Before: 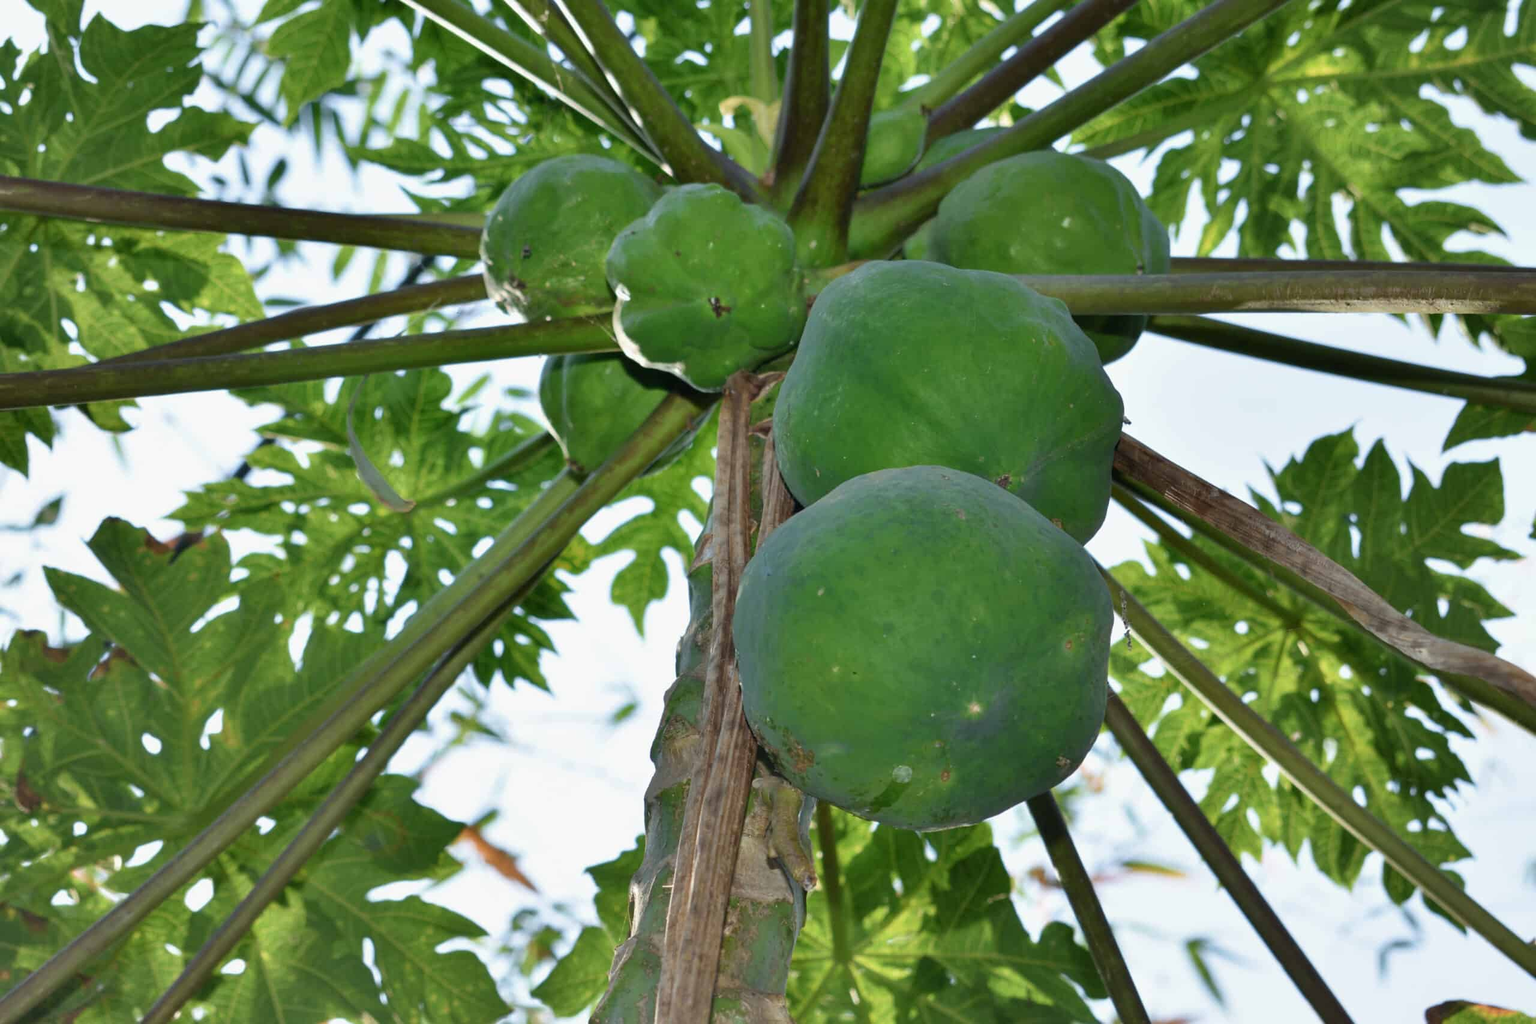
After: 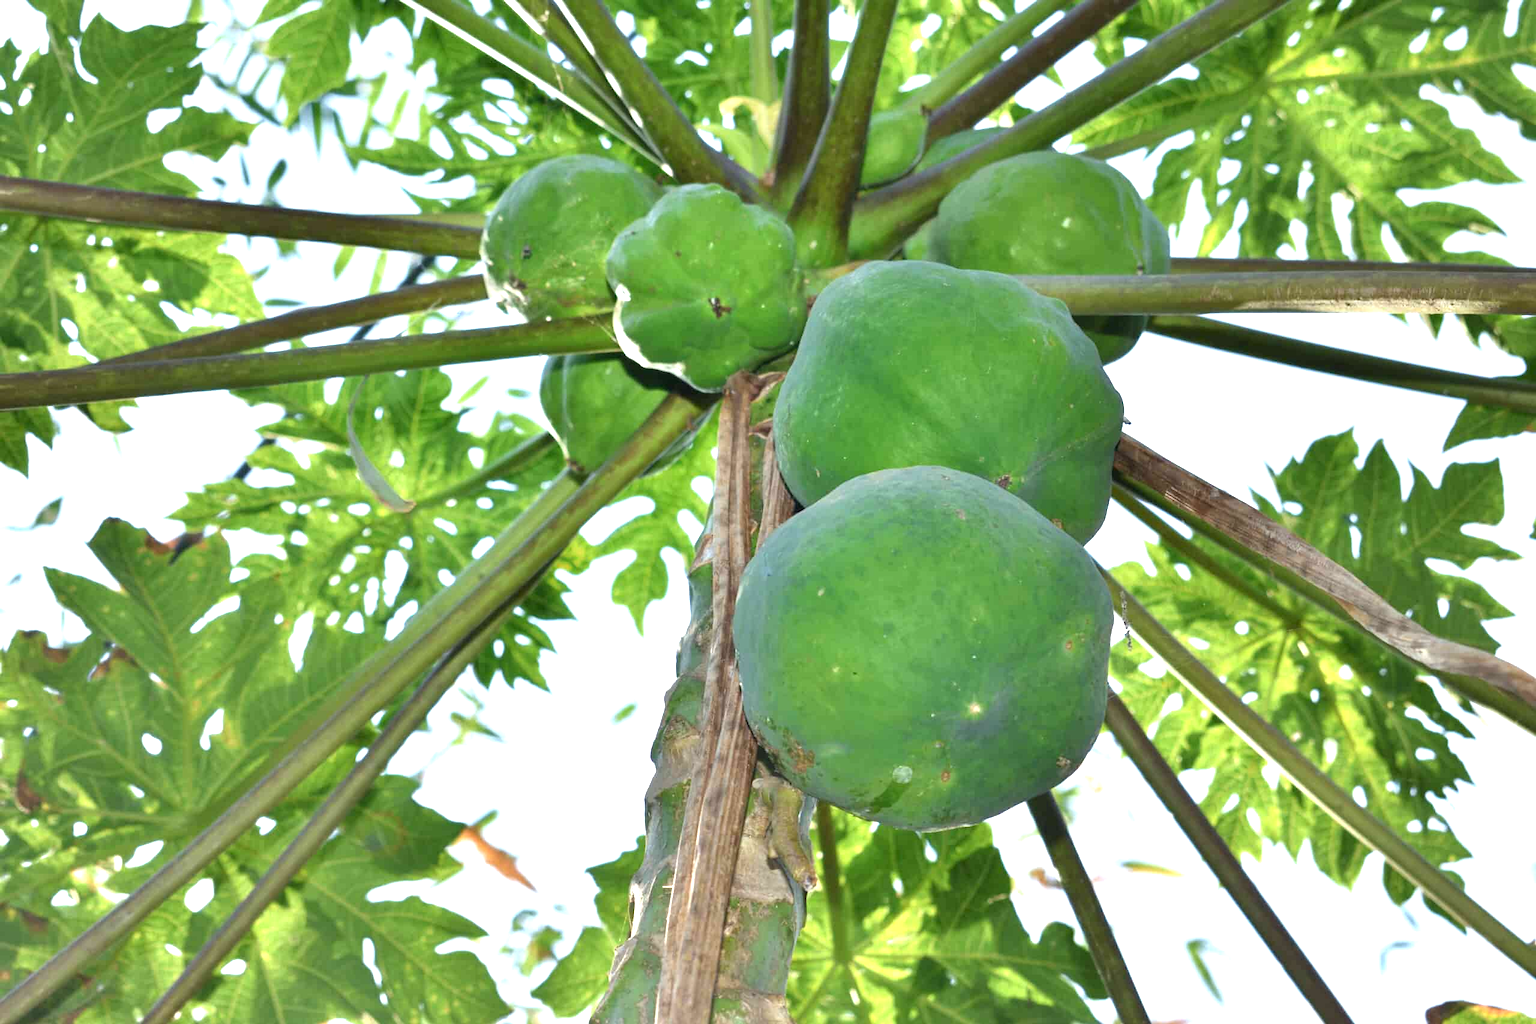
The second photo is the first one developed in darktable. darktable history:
exposure: black level correction 0, exposure 1.125 EV, compensate exposure bias true, compensate highlight preservation false
